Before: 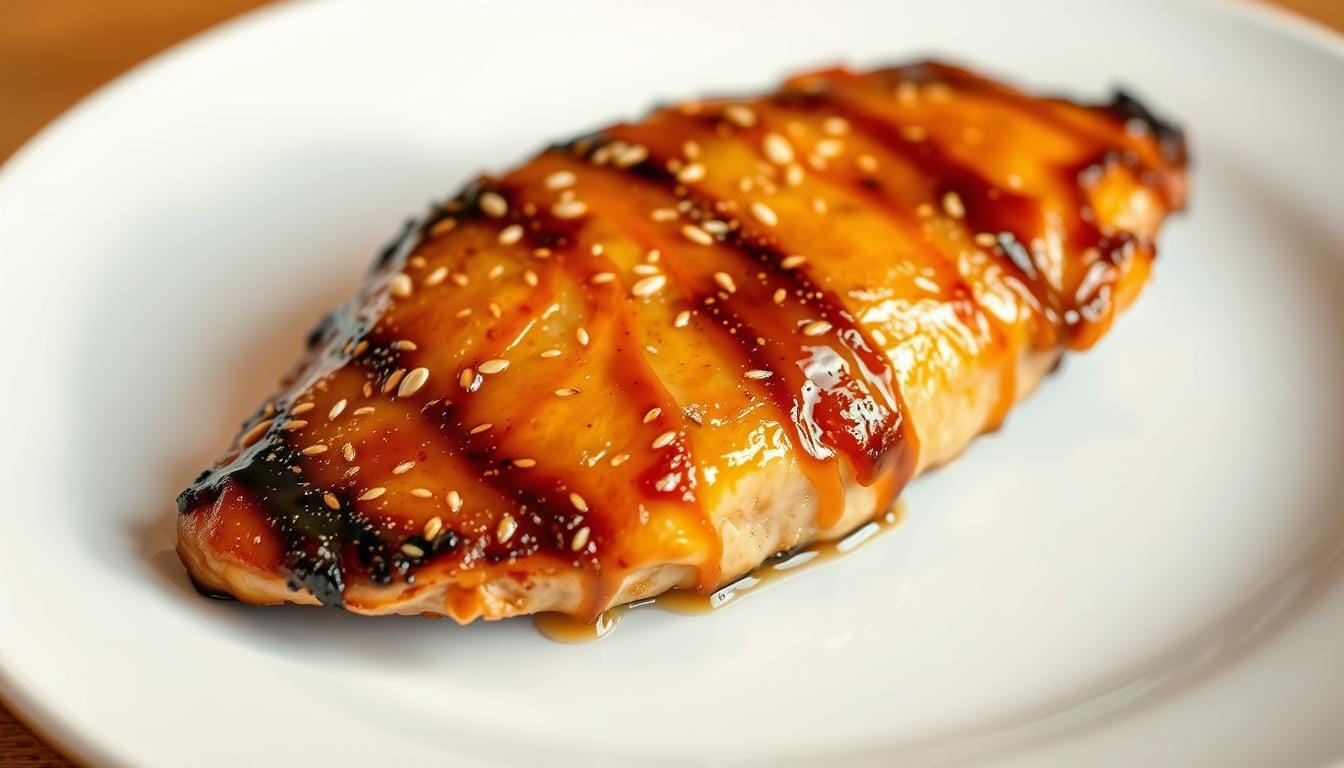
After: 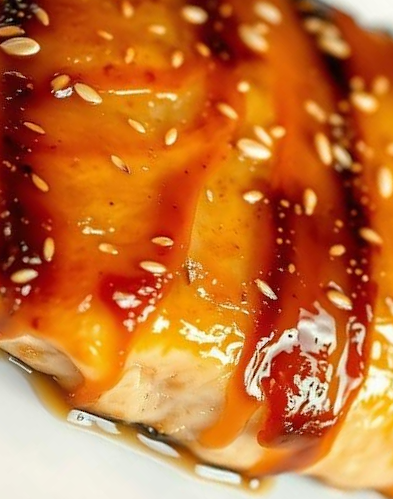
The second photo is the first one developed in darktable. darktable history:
crop and rotate: angle -46°, top 16.4%, right 0.925%, bottom 11.687%
